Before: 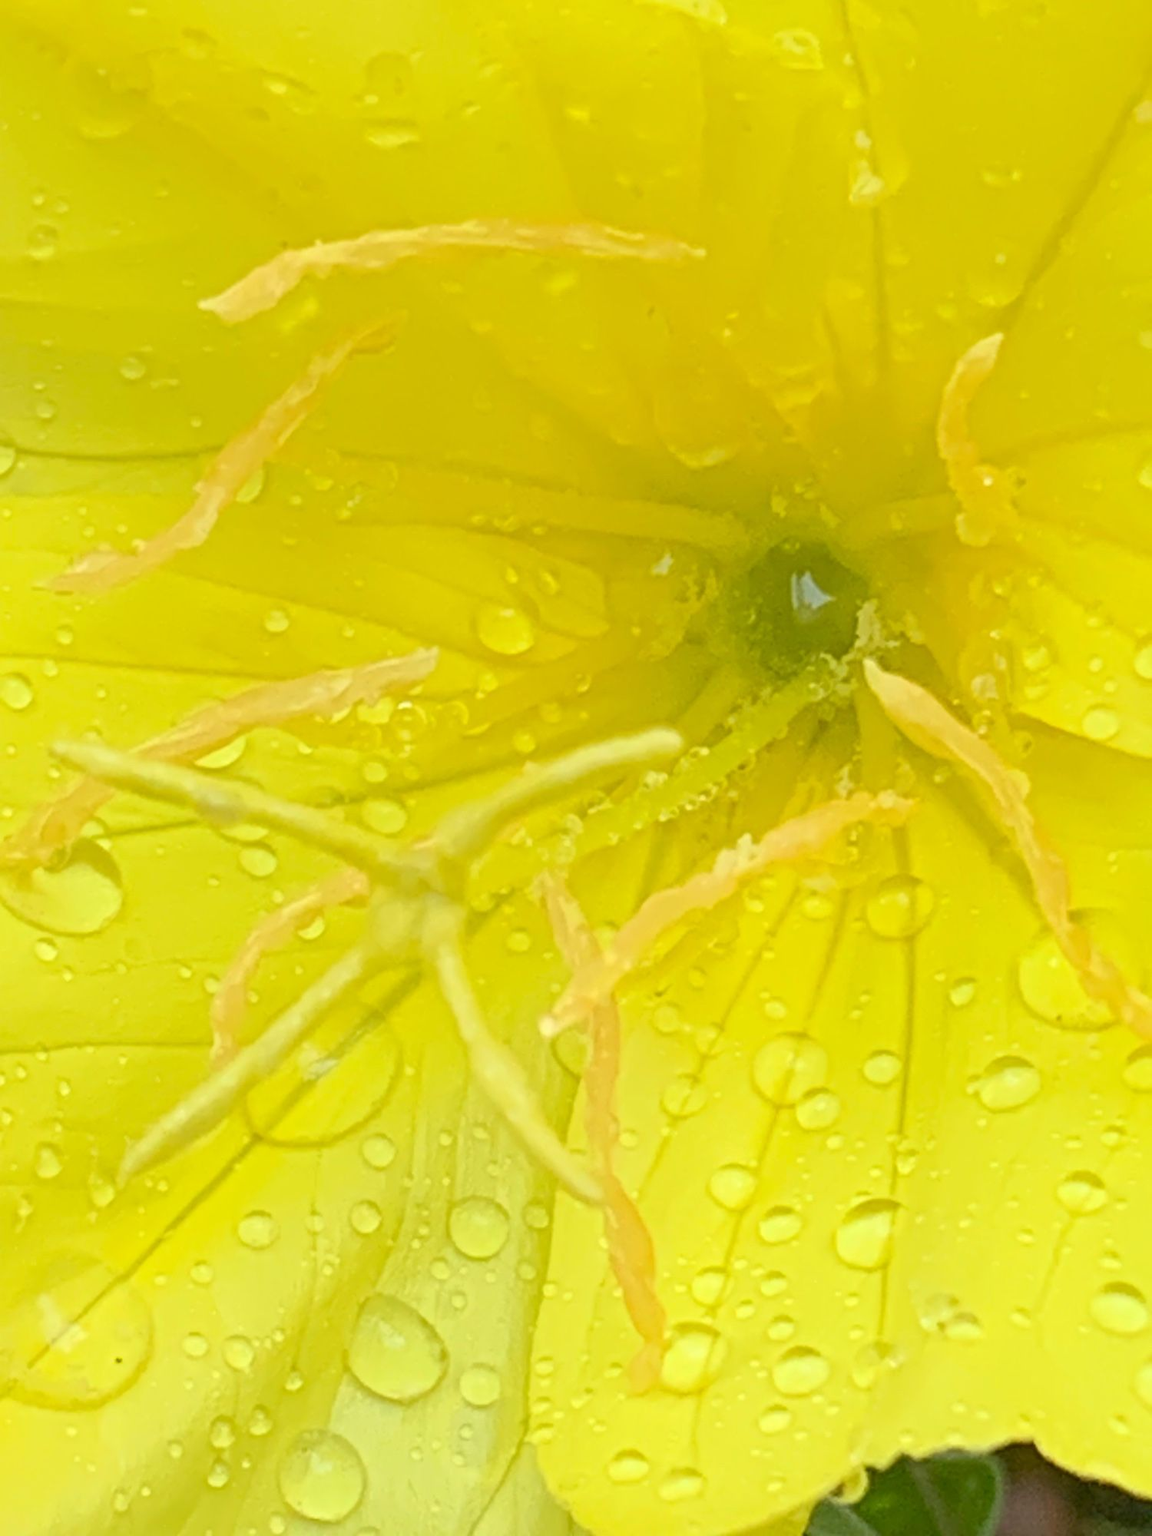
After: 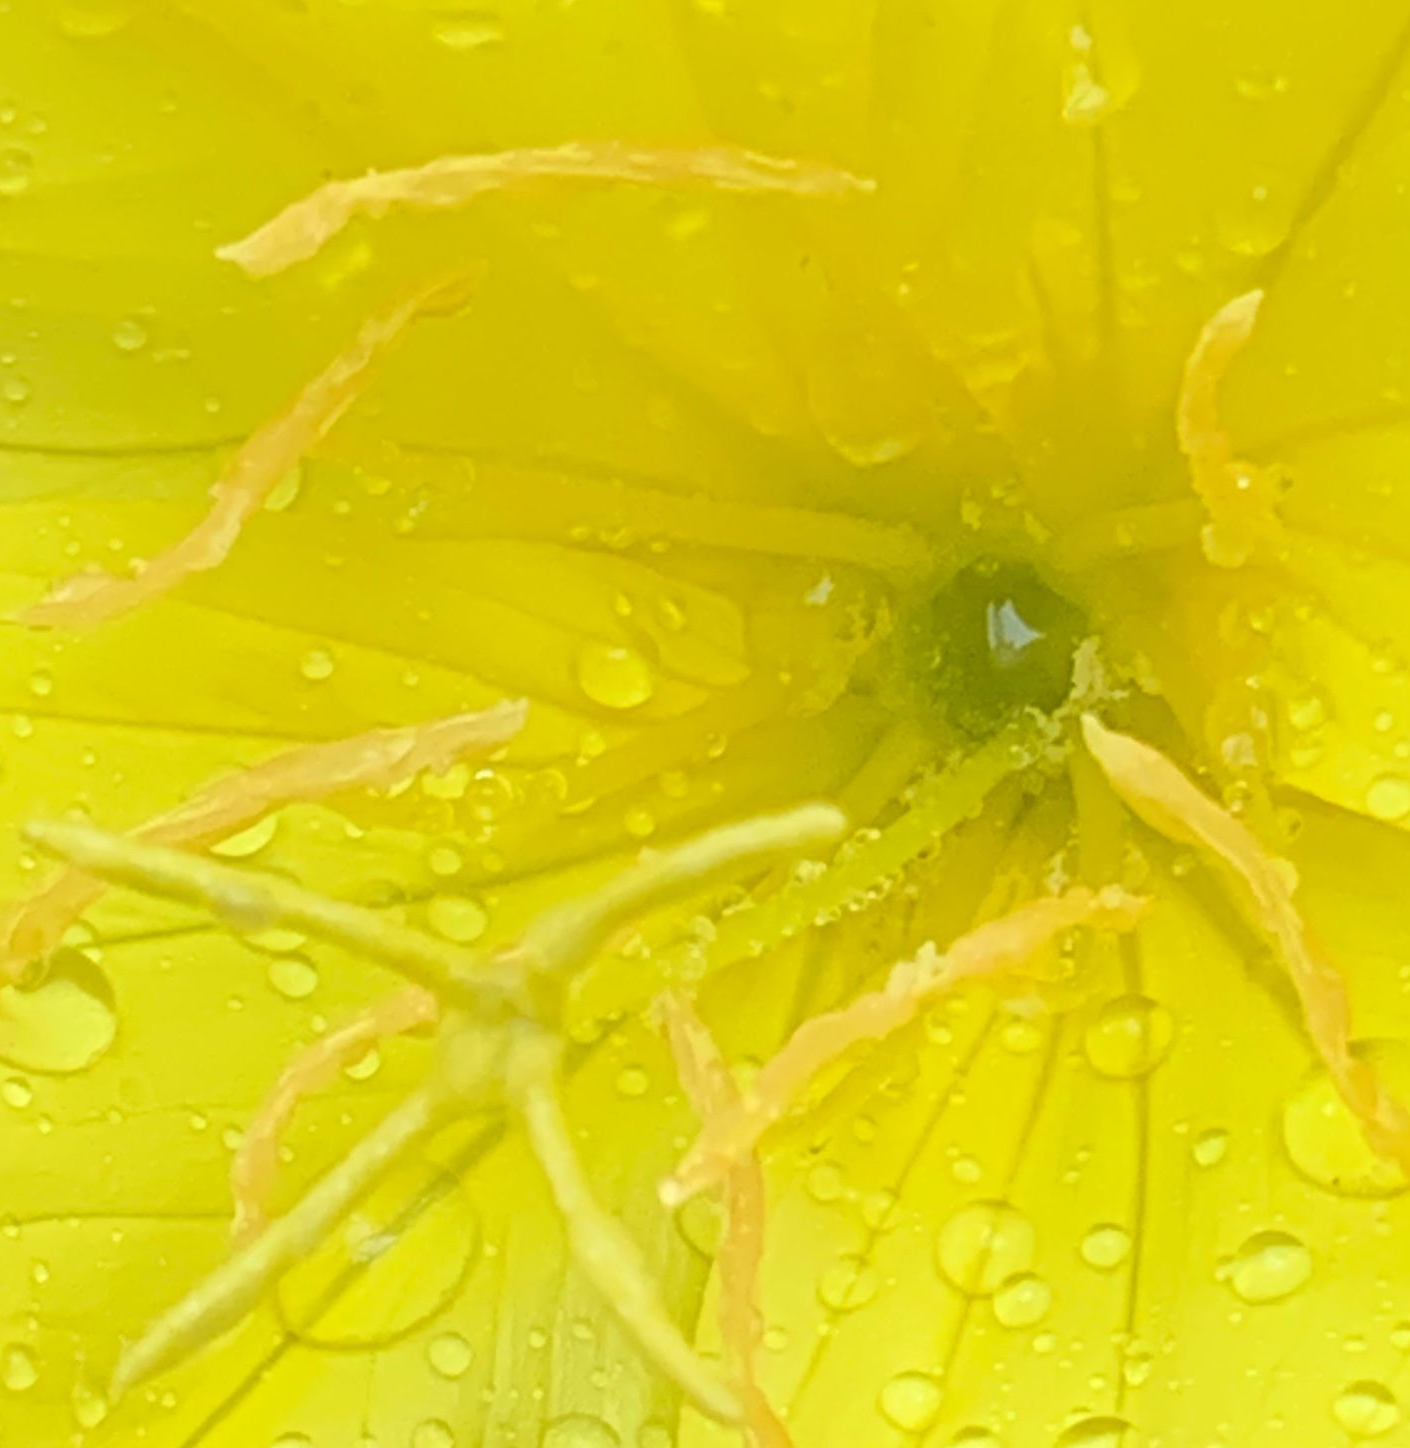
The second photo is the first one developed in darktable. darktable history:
crop: left 2.869%, top 7.226%, right 3.12%, bottom 20.341%
